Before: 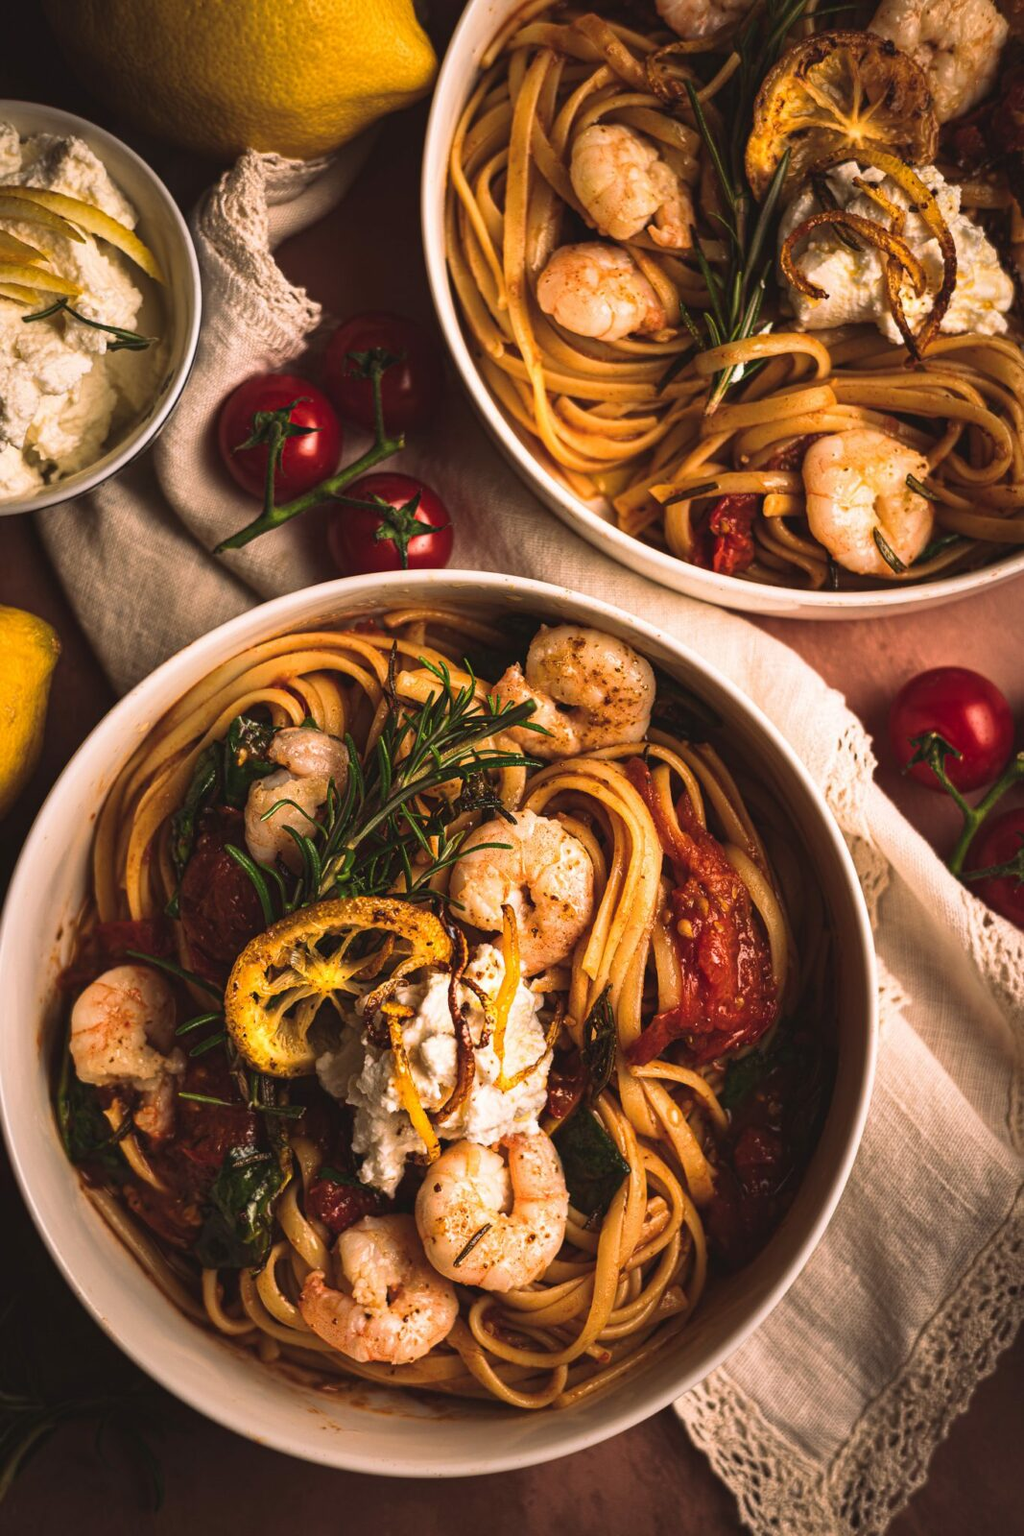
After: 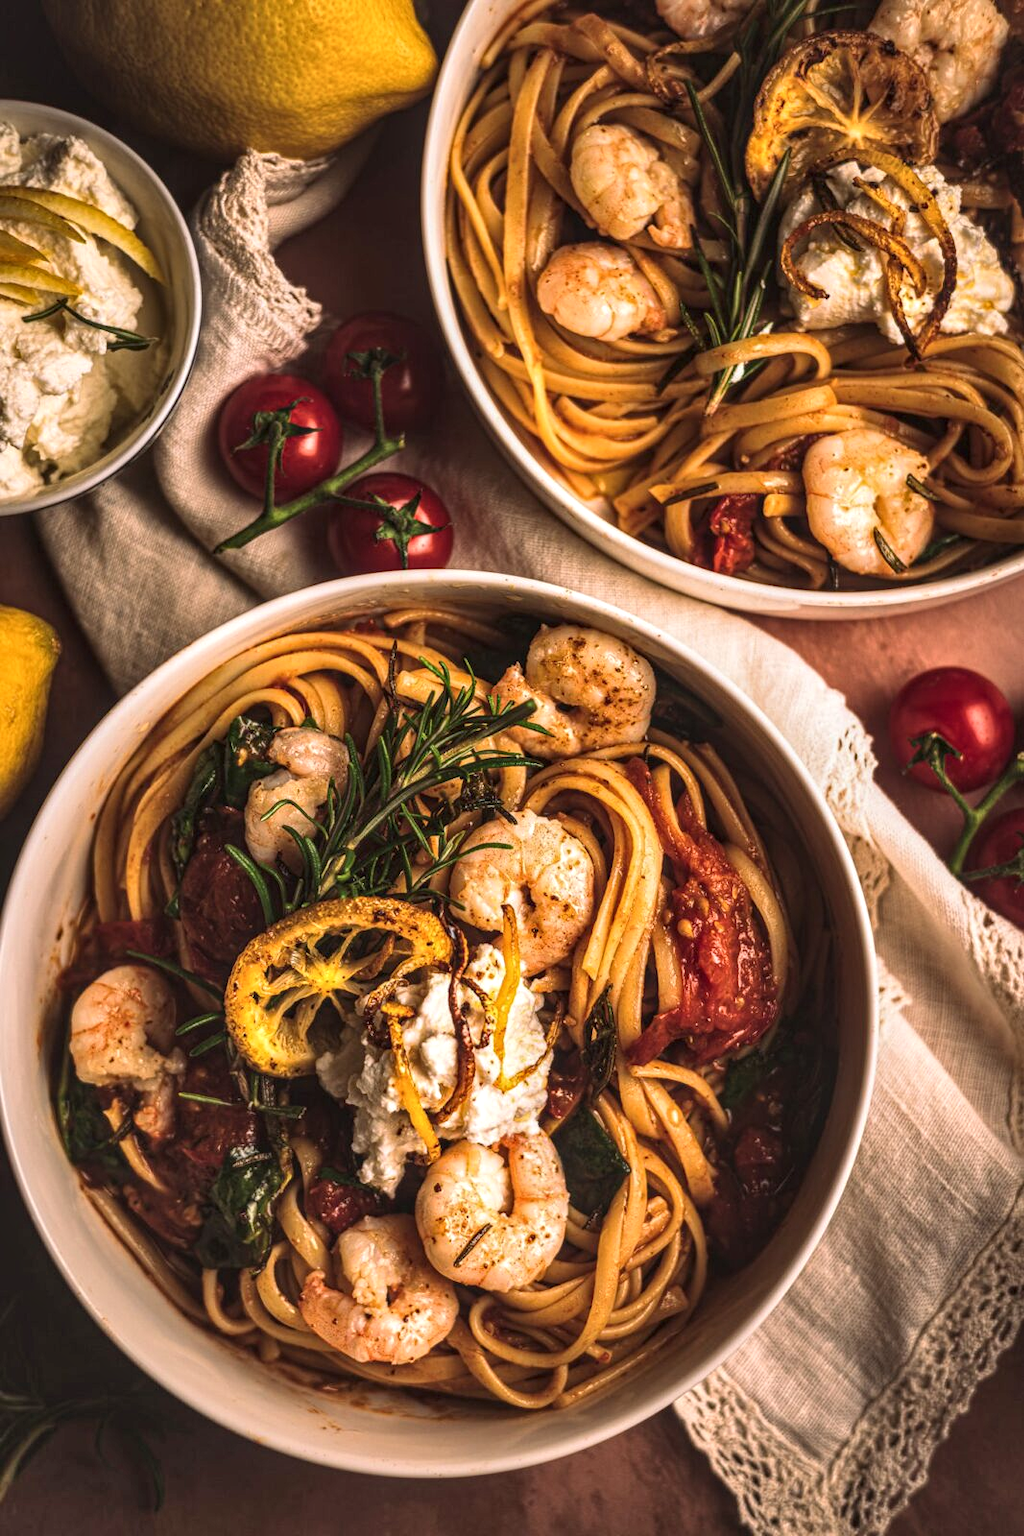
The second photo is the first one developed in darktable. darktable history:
local contrast: highlights 61%, detail 143%, midtone range 0.428
shadows and highlights: soften with gaussian
white balance: emerald 1
